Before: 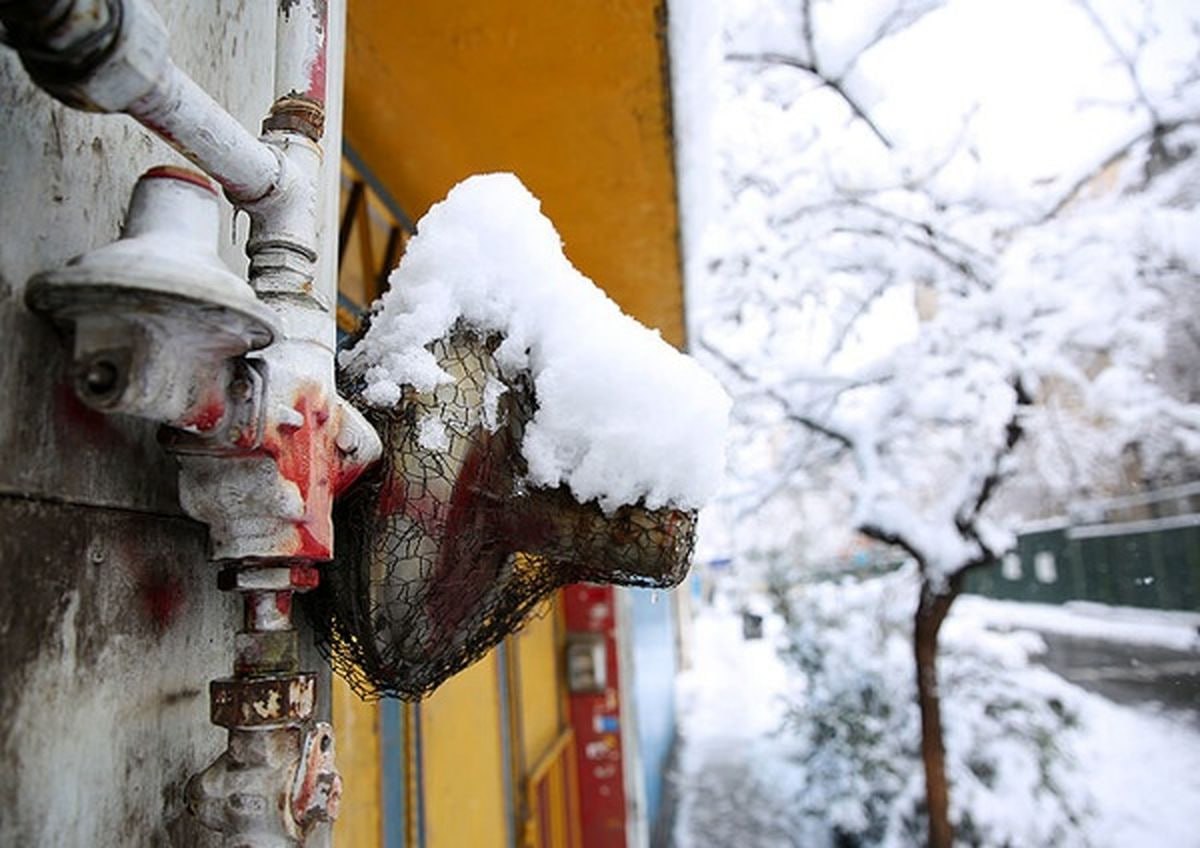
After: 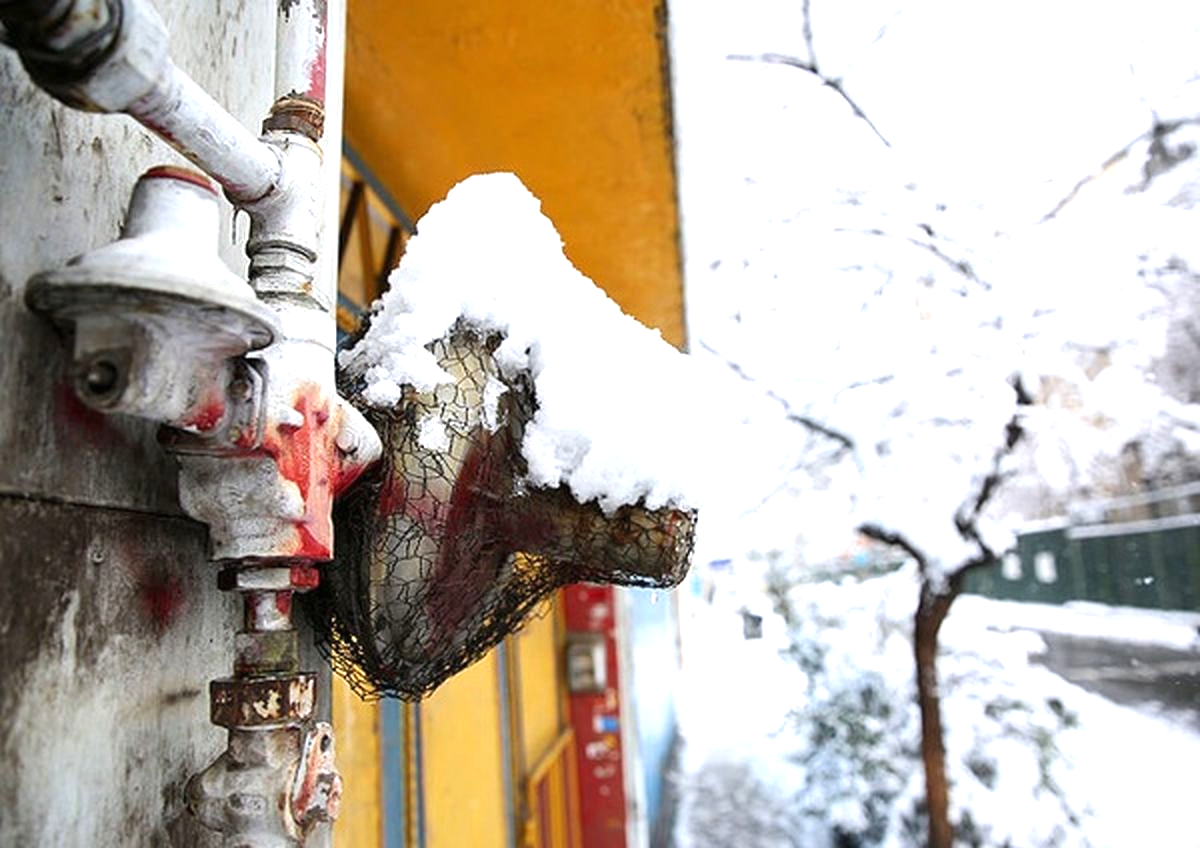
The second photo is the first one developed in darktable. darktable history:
exposure: black level correction 0, exposure 0.694 EV, compensate highlight preservation false
